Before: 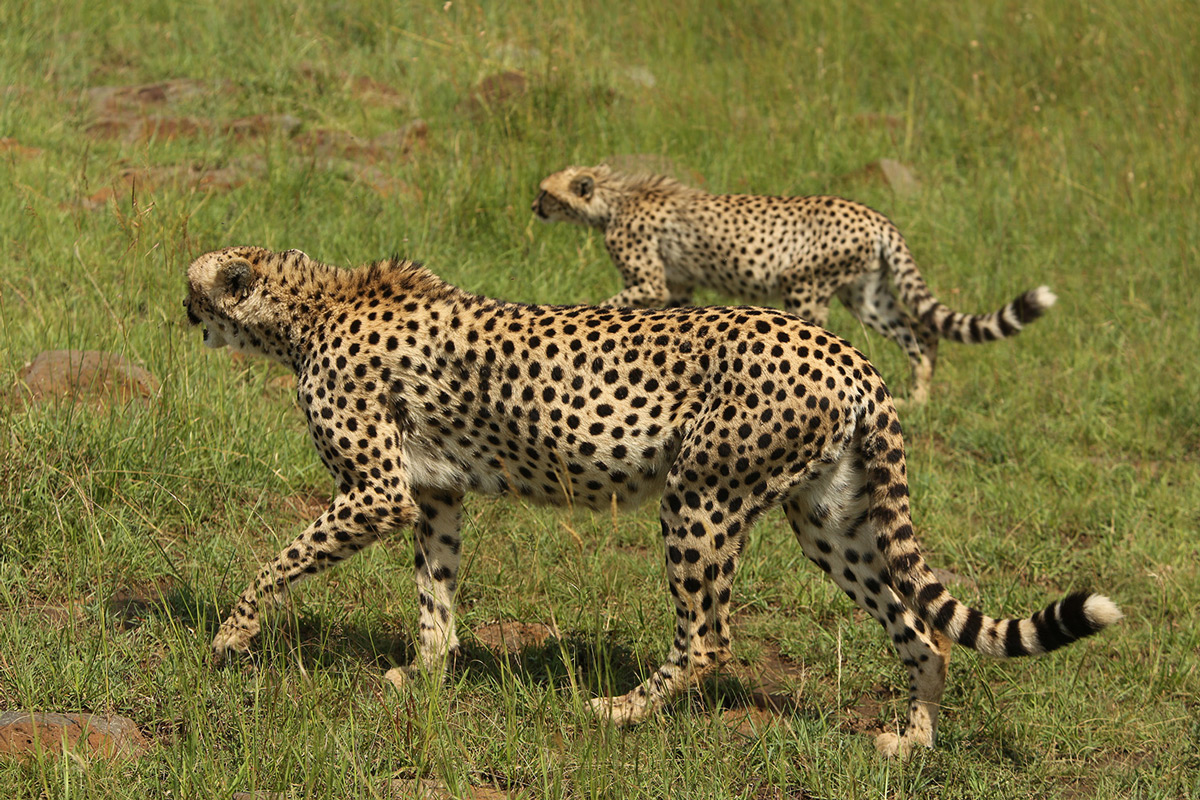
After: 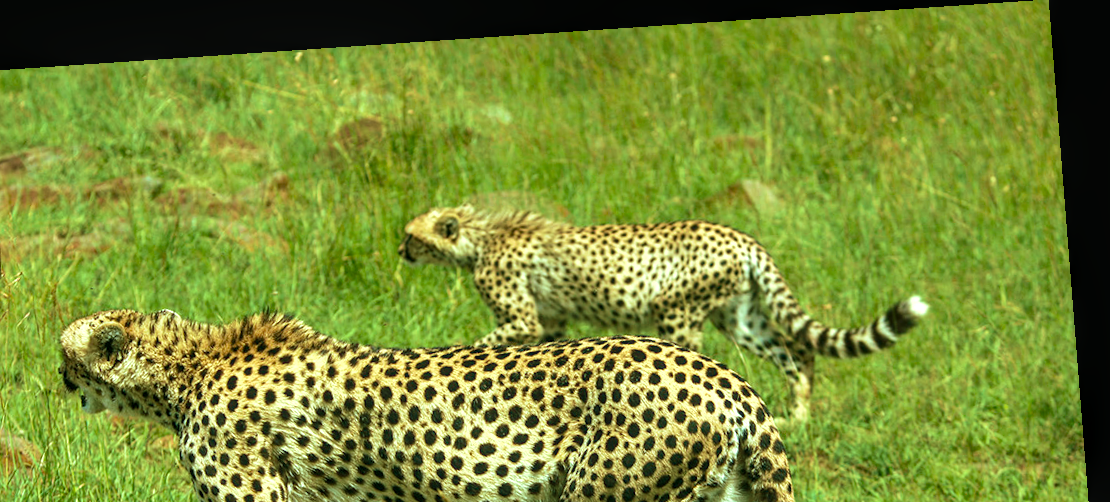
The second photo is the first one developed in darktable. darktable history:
rotate and perspective: rotation -4.2°, shear 0.006, automatic cropping off
exposure: black level correction 0, exposure 0.7 EV, compensate exposure bias true, compensate highlight preservation false
crop and rotate: left 11.812%, bottom 42.776%
velvia: strength 45%
color balance rgb: shadows lift › chroma 11.71%, shadows lift › hue 133.46°, highlights gain › chroma 4%, highlights gain › hue 200.2°, perceptual saturation grading › global saturation 18.05%
local contrast: on, module defaults
